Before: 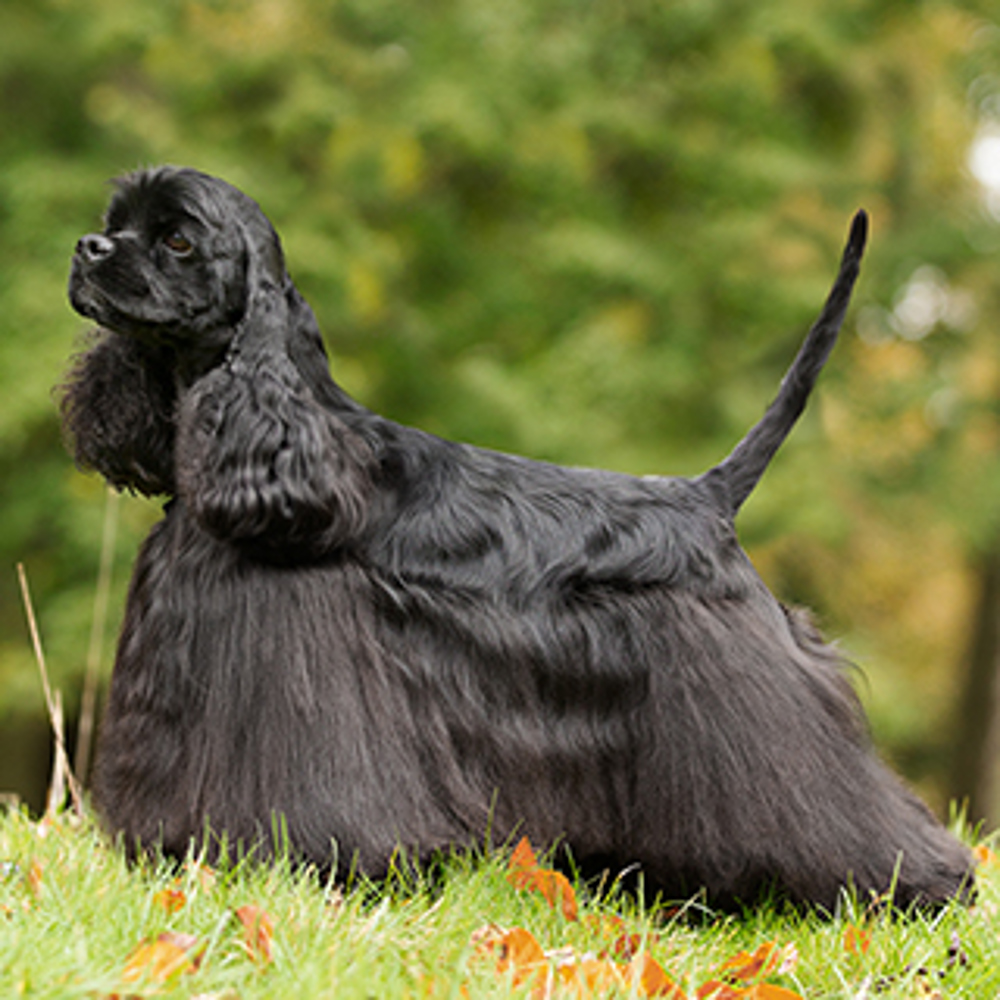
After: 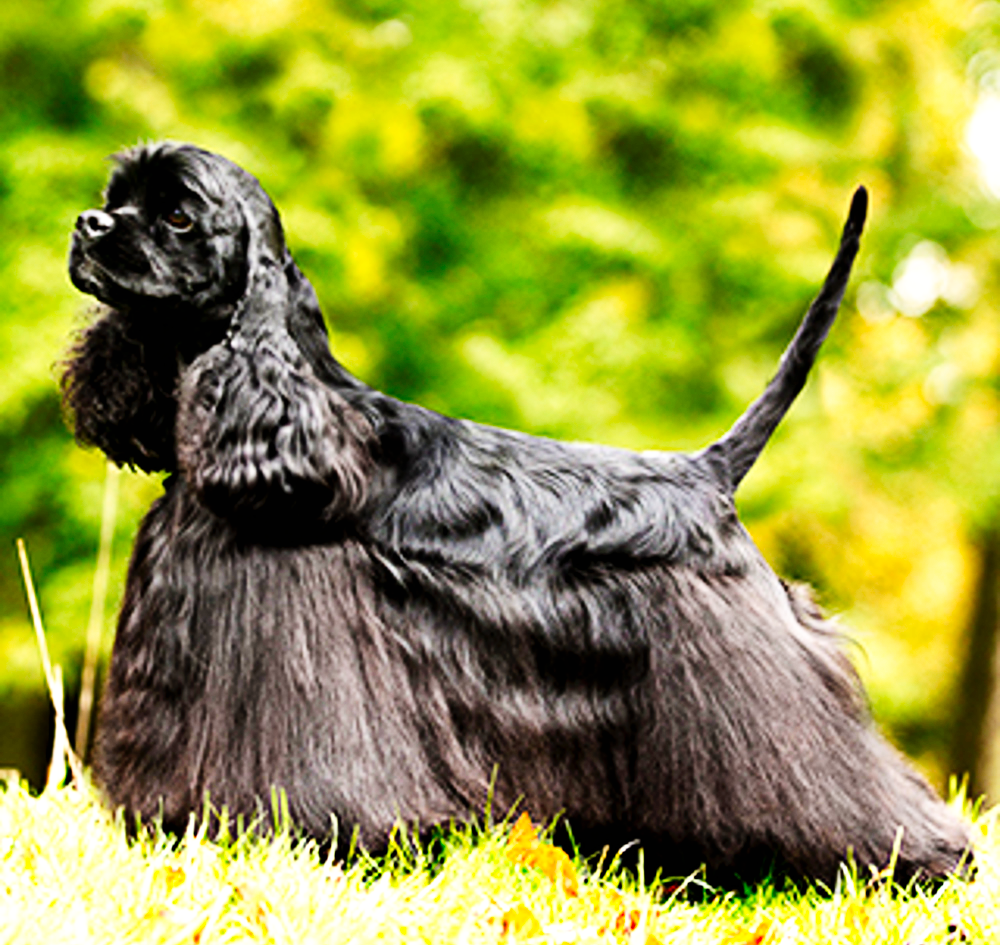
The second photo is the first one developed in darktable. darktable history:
crop and rotate: top 2.479%, bottom 3.018%
exposure: exposure 0.669 EV, compensate highlight preservation false
tone curve: curves: ch0 [(0, 0) (0.003, 0.002) (0.011, 0.002) (0.025, 0.002) (0.044, 0.002) (0.069, 0.002) (0.1, 0.003) (0.136, 0.008) (0.177, 0.03) (0.224, 0.058) (0.277, 0.139) (0.335, 0.233) (0.399, 0.363) (0.468, 0.506) (0.543, 0.649) (0.623, 0.781) (0.709, 0.88) (0.801, 0.956) (0.898, 0.994) (1, 1)], preserve colors none
